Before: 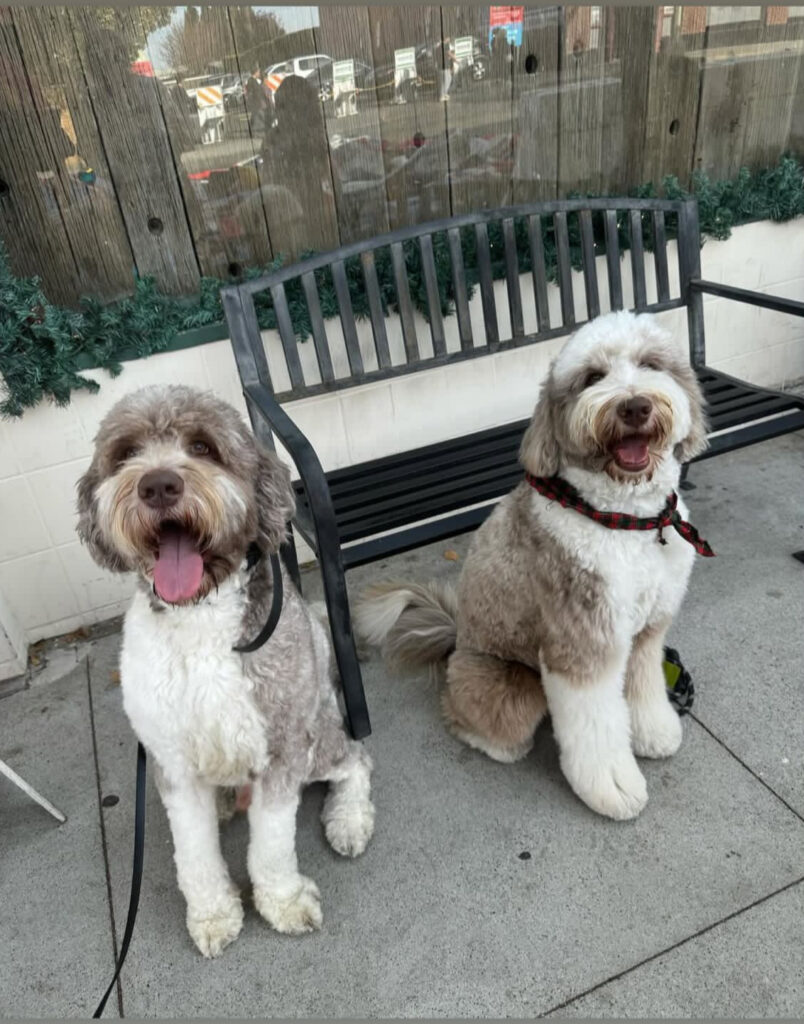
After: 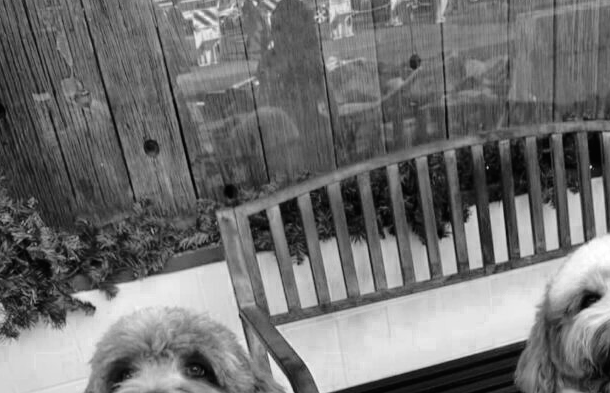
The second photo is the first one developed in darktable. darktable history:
tone curve: curves: ch0 [(0, 0) (0.003, 0.01) (0.011, 0.01) (0.025, 0.011) (0.044, 0.019) (0.069, 0.032) (0.1, 0.054) (0.136, 0.088) (0.177, 0.138) (0.224, 0.214) (0.277, 0.297) (0.335, 0.391) (0.399, 0.469) (0.468, 0.551) (0.543, 0.622) (0.623, 0.699) (0.709, 0.775) (0.801, 0.85) (0.898, 0.929) (1, 1)], preserve colors none
color zones: curves: ch0 [(0.287, 0.048) (0.493, 0.484) (0.737, 0.816)]; ch1 [(0, 0) (0.143, 0) (0.286, 0) (0.429, 0) (0.571, 0) (0.714, 0) (0.857, 0)]
crop: left 0.544%, top 7.648%, right 23.531%, bottom 53.945%
